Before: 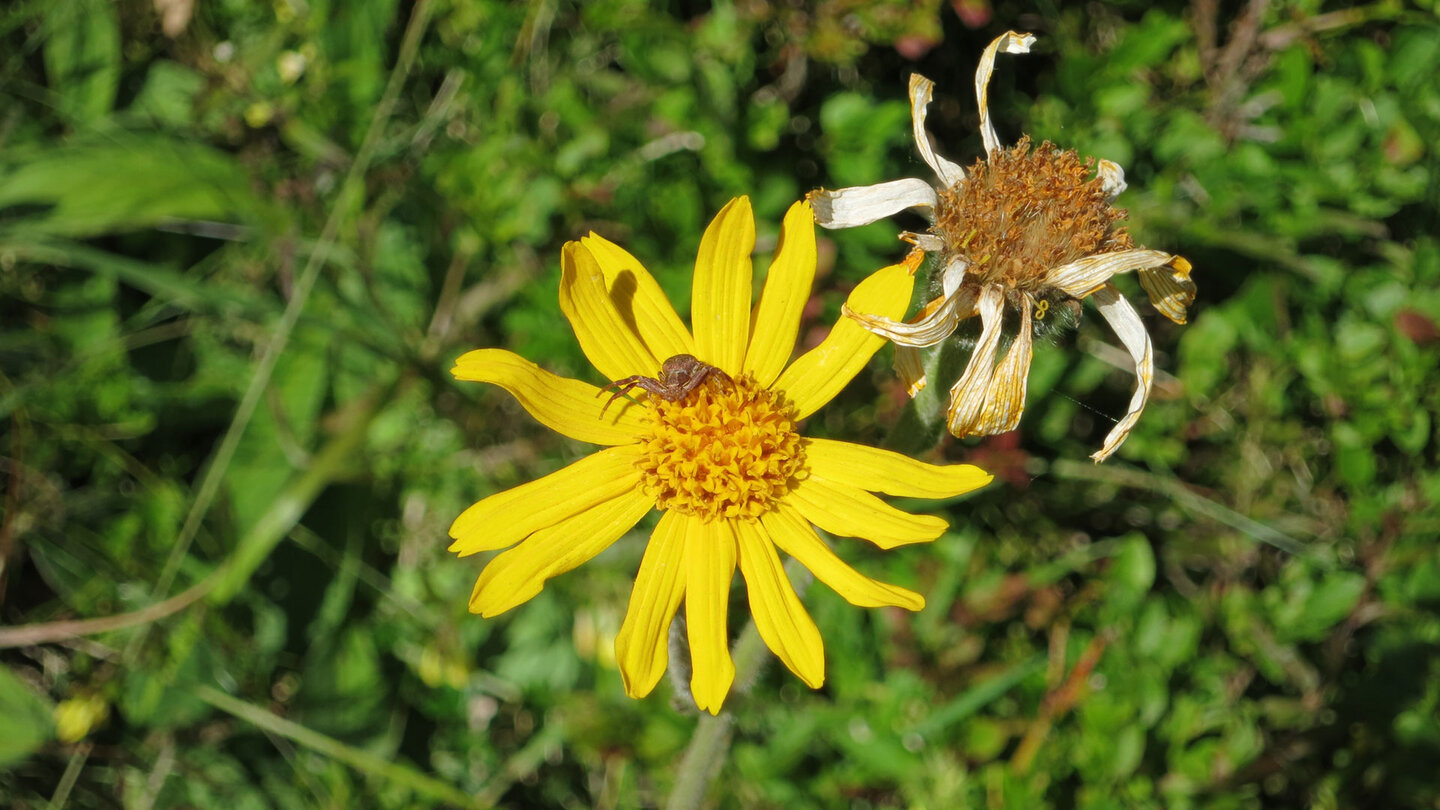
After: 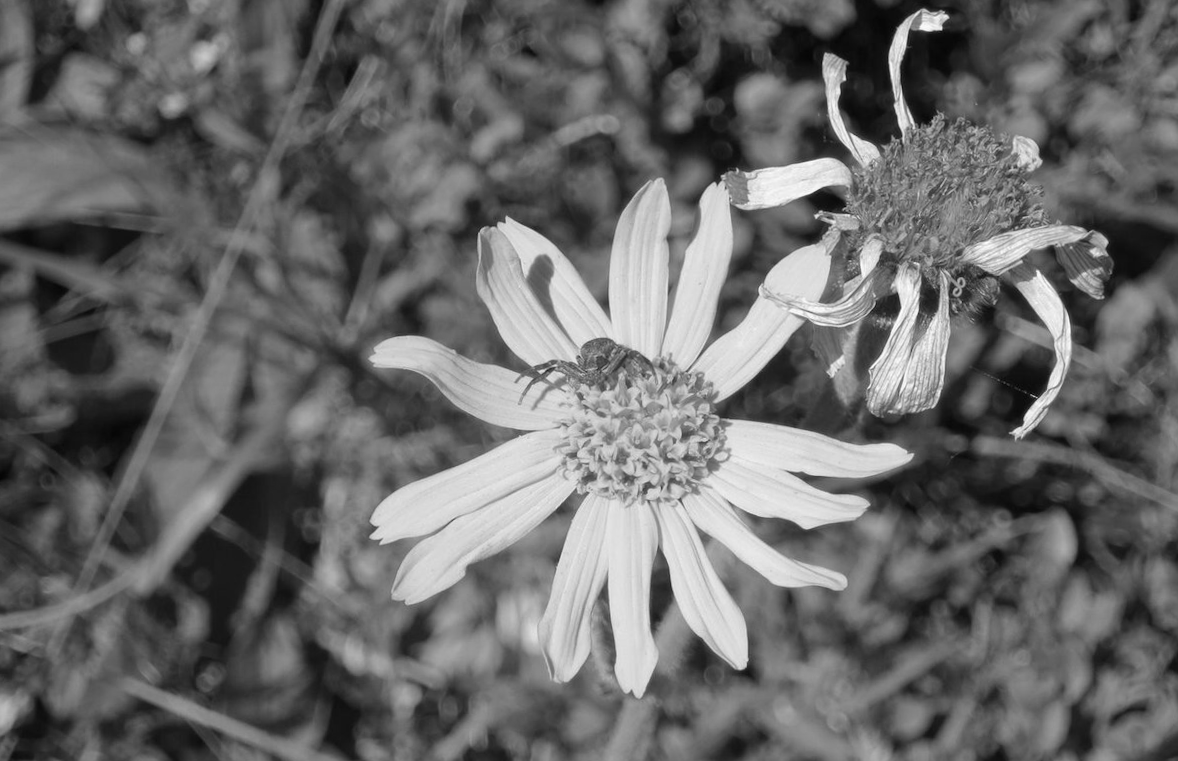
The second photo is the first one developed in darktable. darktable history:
crop and rotate: angle 1°, left 4.281%, top 0.642%, right 11.383%, bottom 2.486%
monochrome: a 32, b 64, size 2.3
